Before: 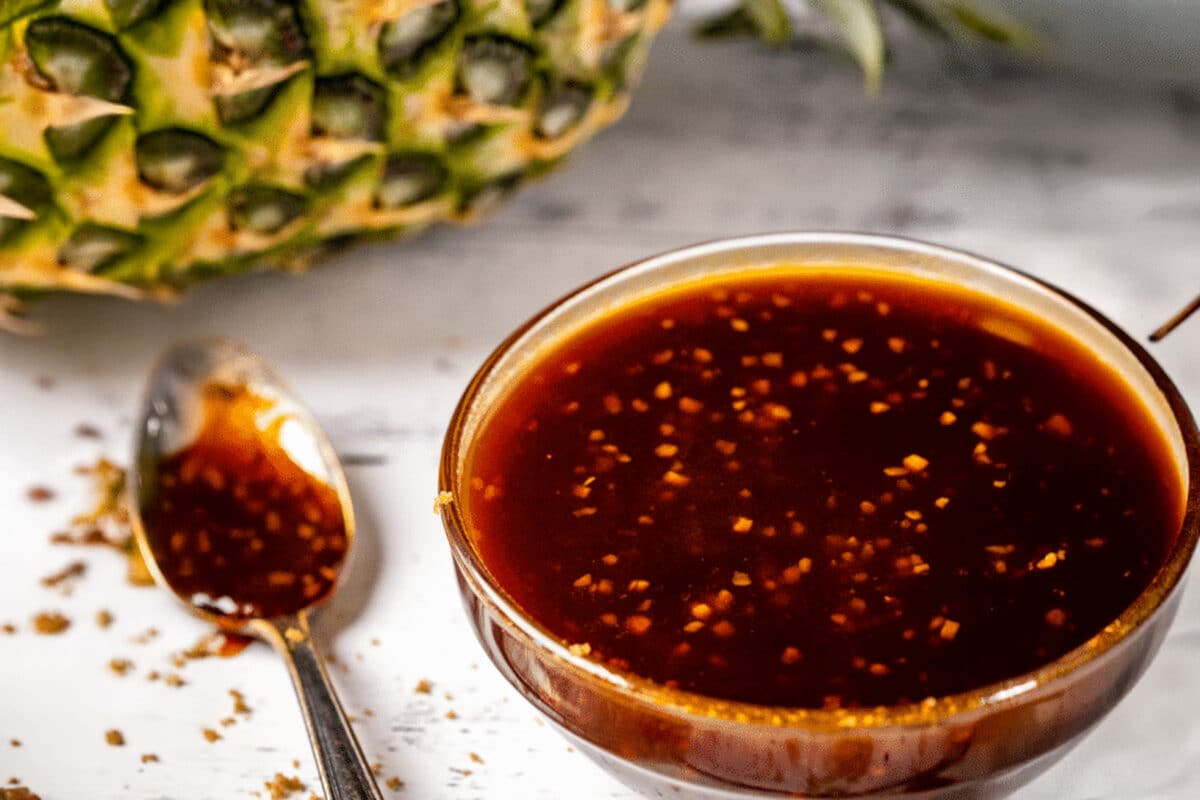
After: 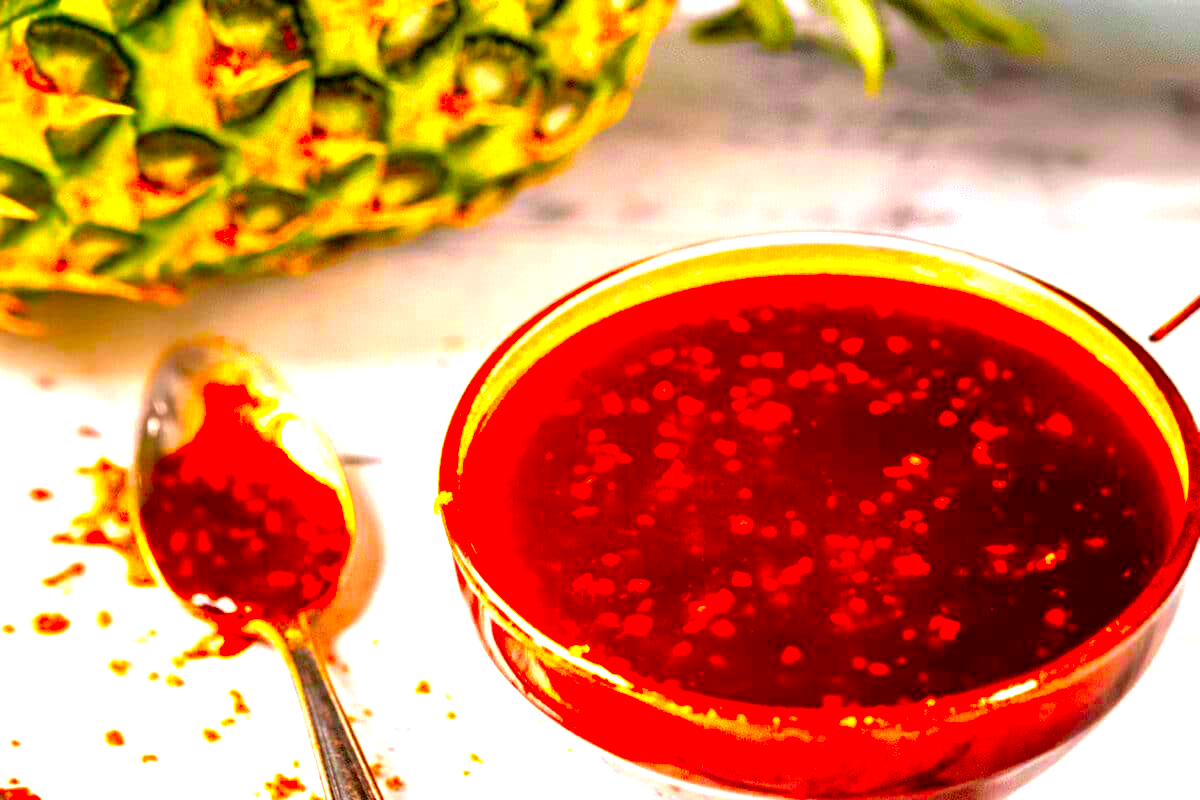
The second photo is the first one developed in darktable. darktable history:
exposure: black level correction 0.001, exposure 1.3 EV, compensate highlight preservation false
color correction: saturation 3
